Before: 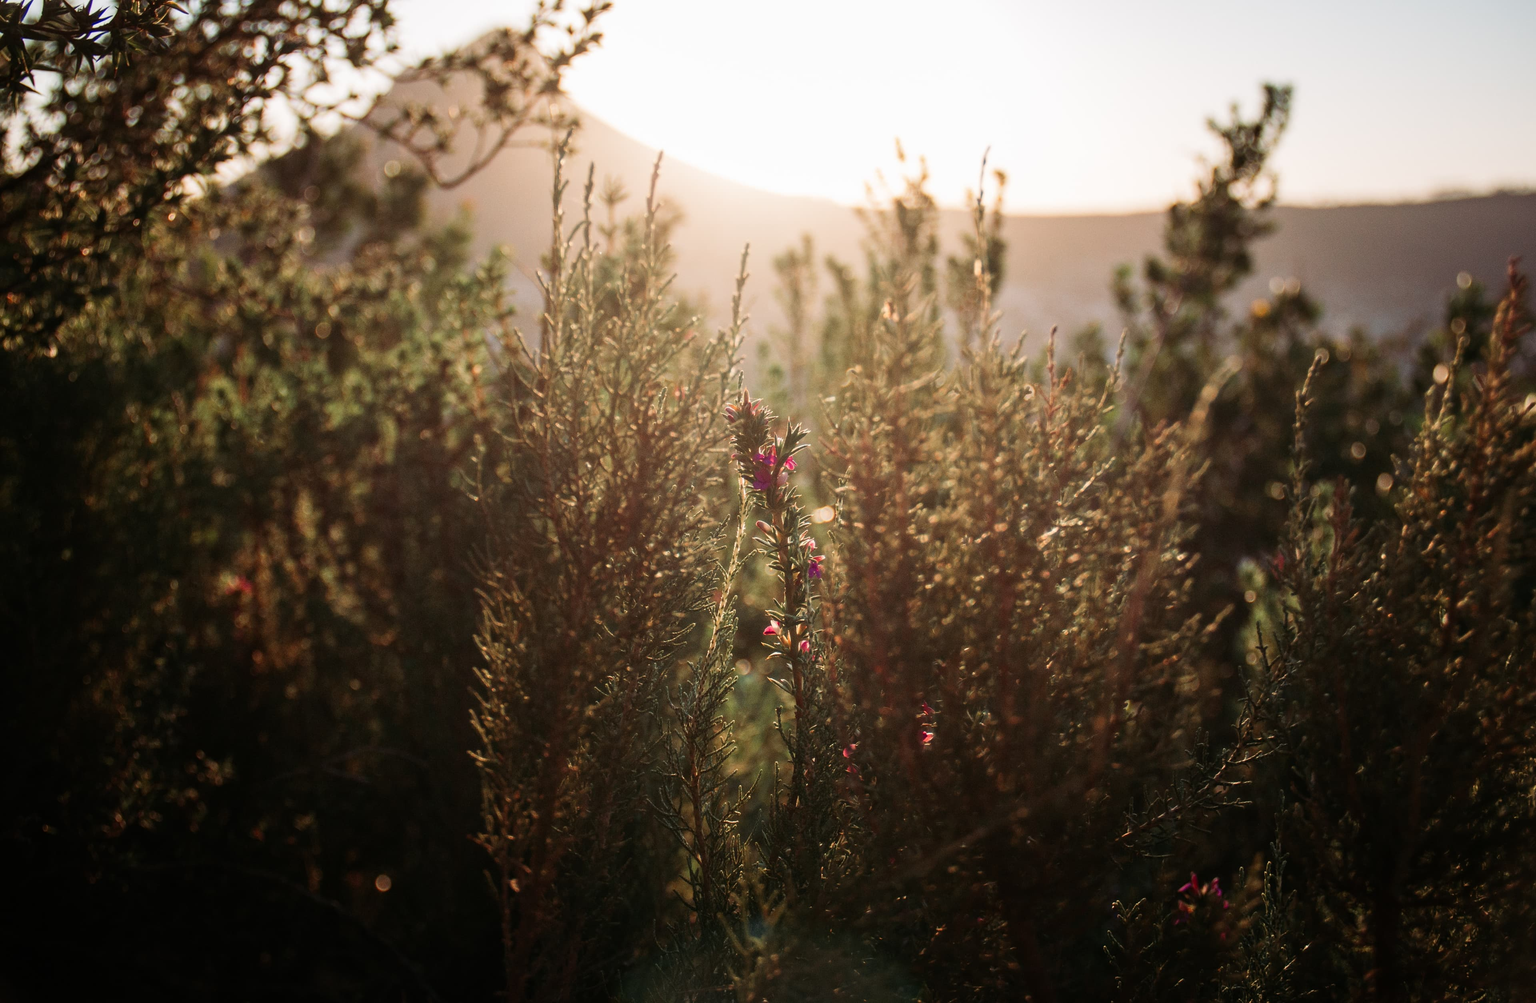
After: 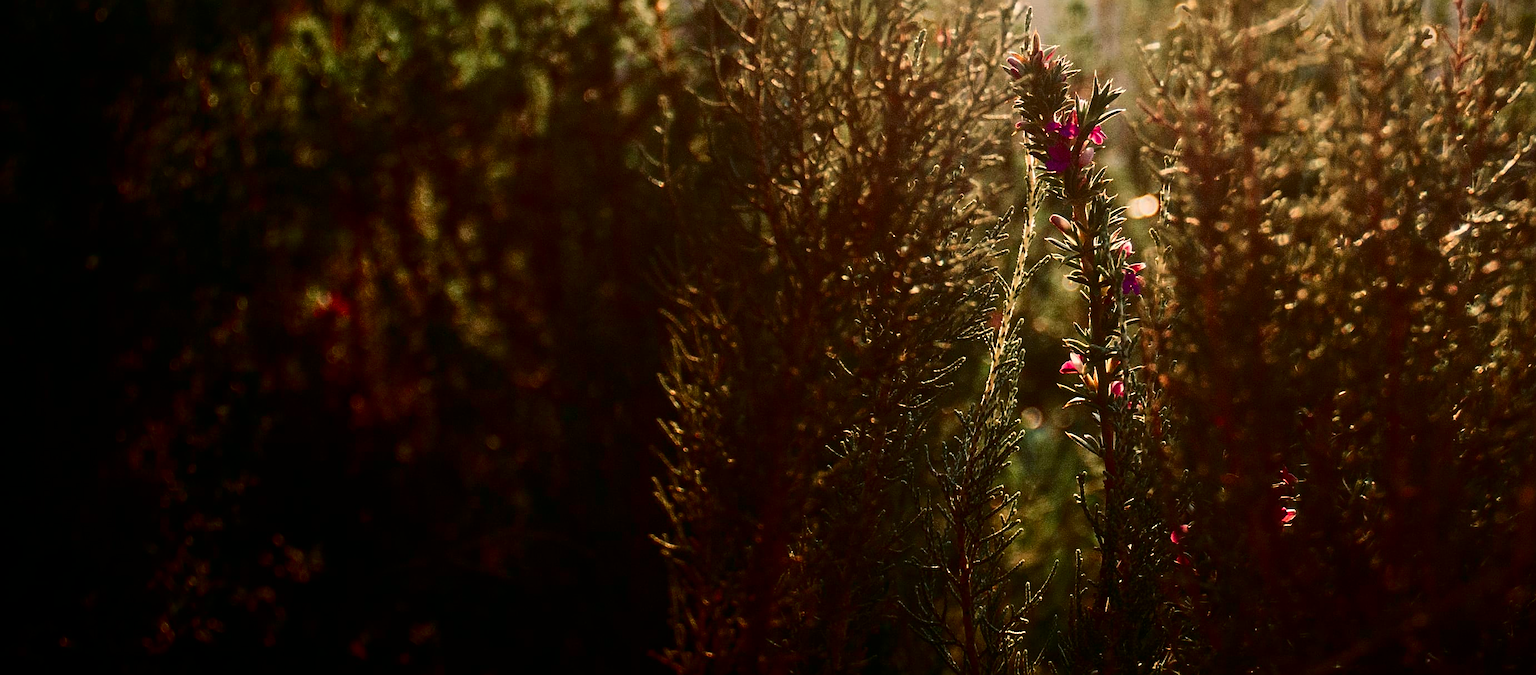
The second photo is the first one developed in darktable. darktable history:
crop: top 36.498%, right 27.964%, bottom 14.995%
contrast brightness saturation: contrast 0.22, brightness -0.19, saturation 0.24
sharpen: on, module defaults
